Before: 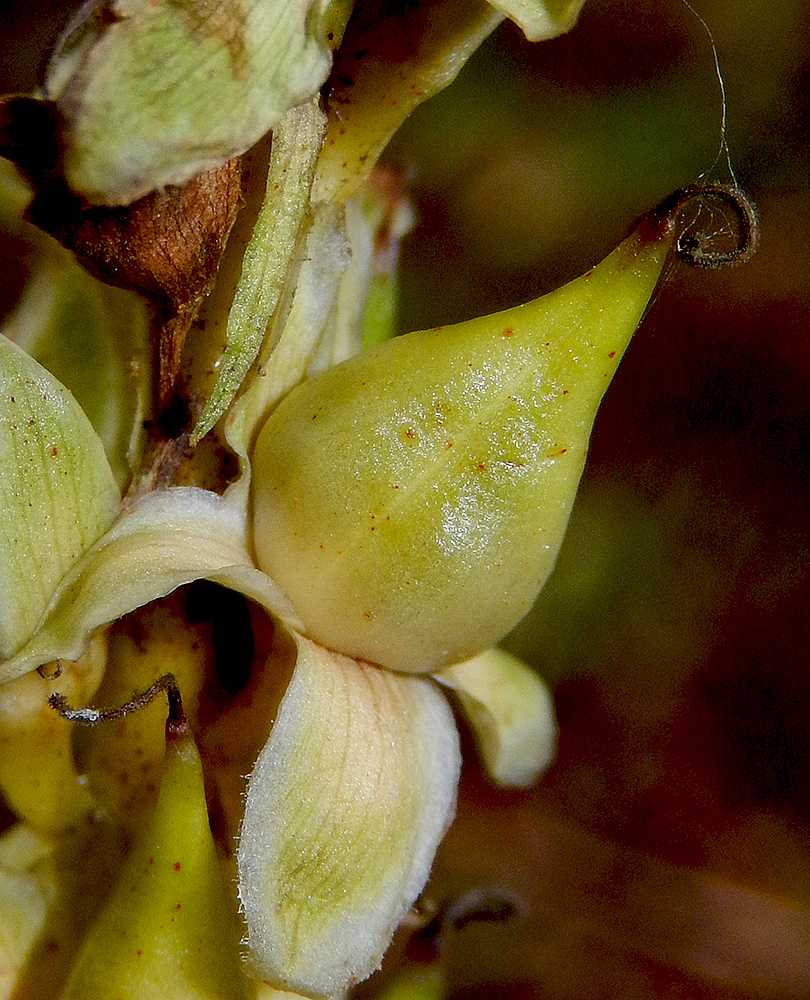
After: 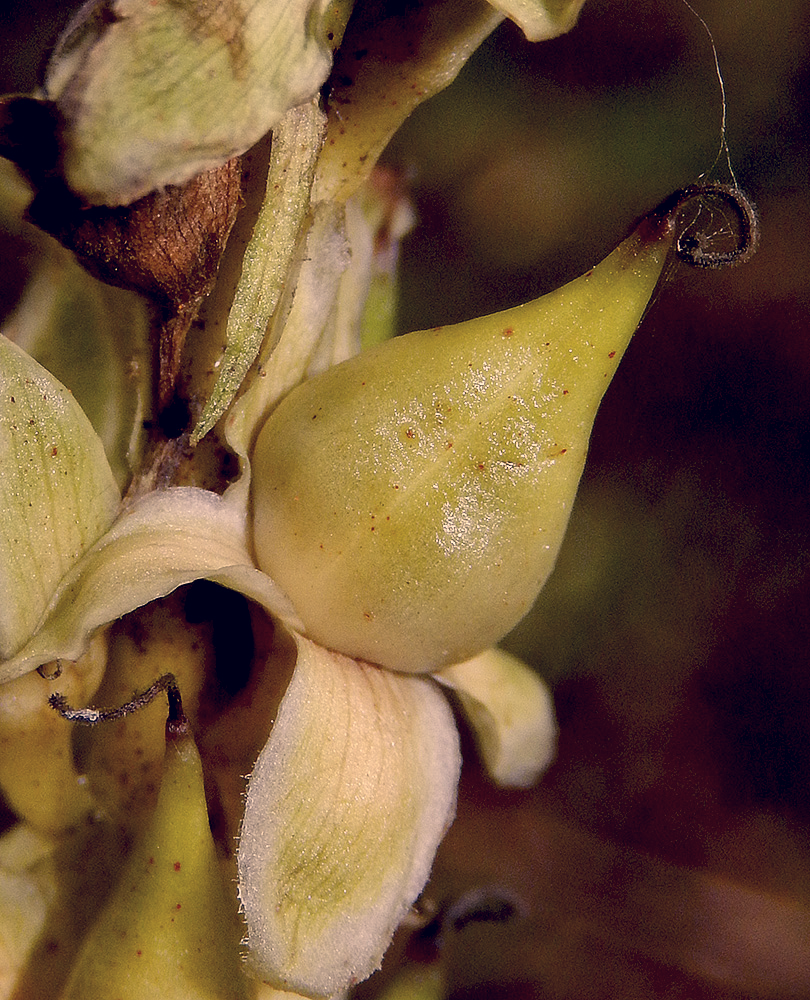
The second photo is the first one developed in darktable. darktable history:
color correction: highlights a* 19.64, highlights b* 26.93, shadows a* 3.47, shadows b* -17.07, saturation 0.726
